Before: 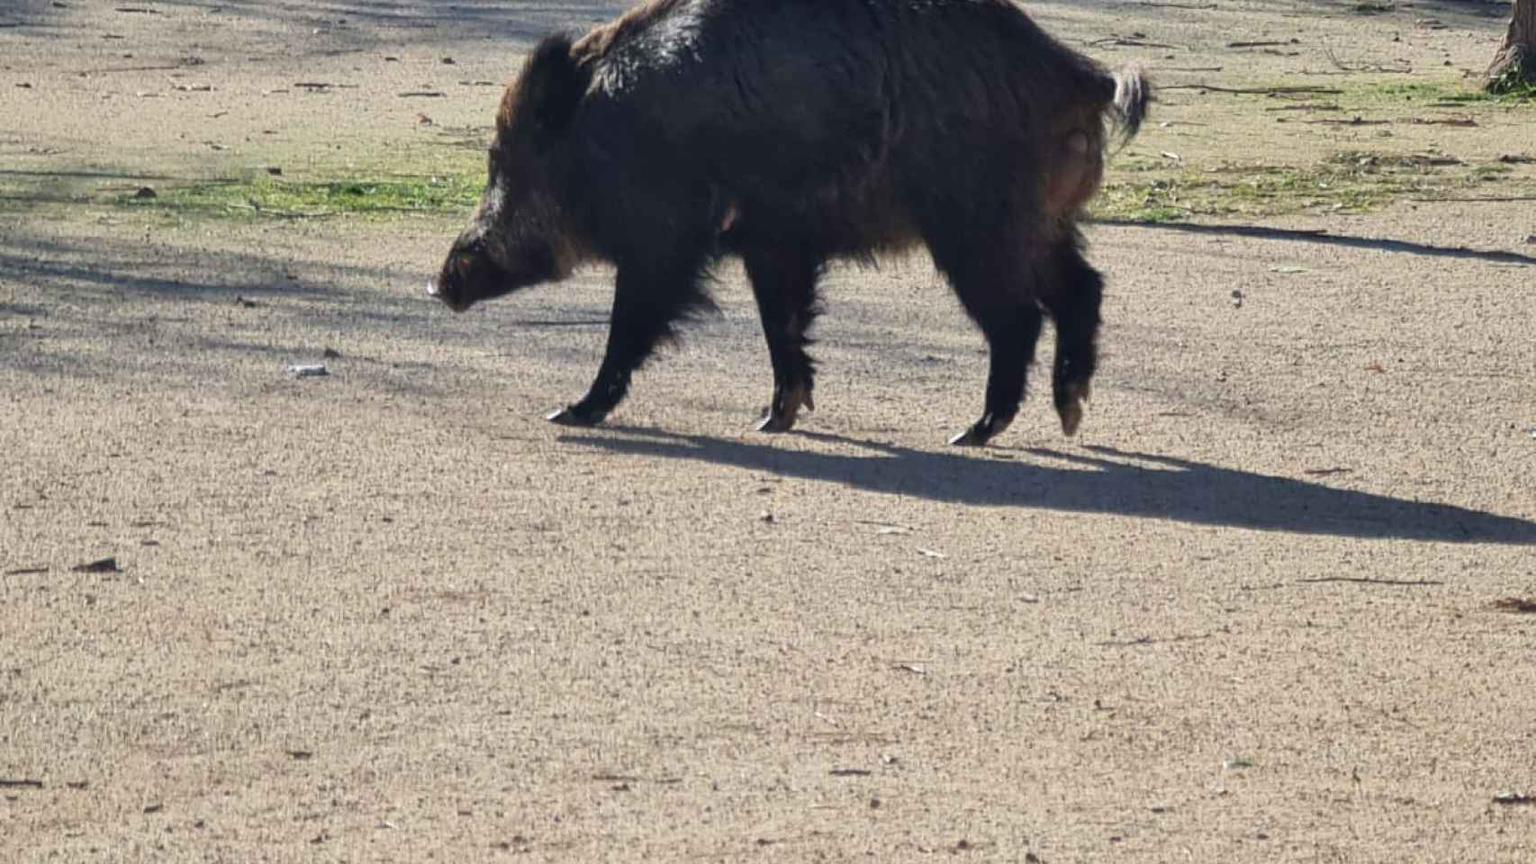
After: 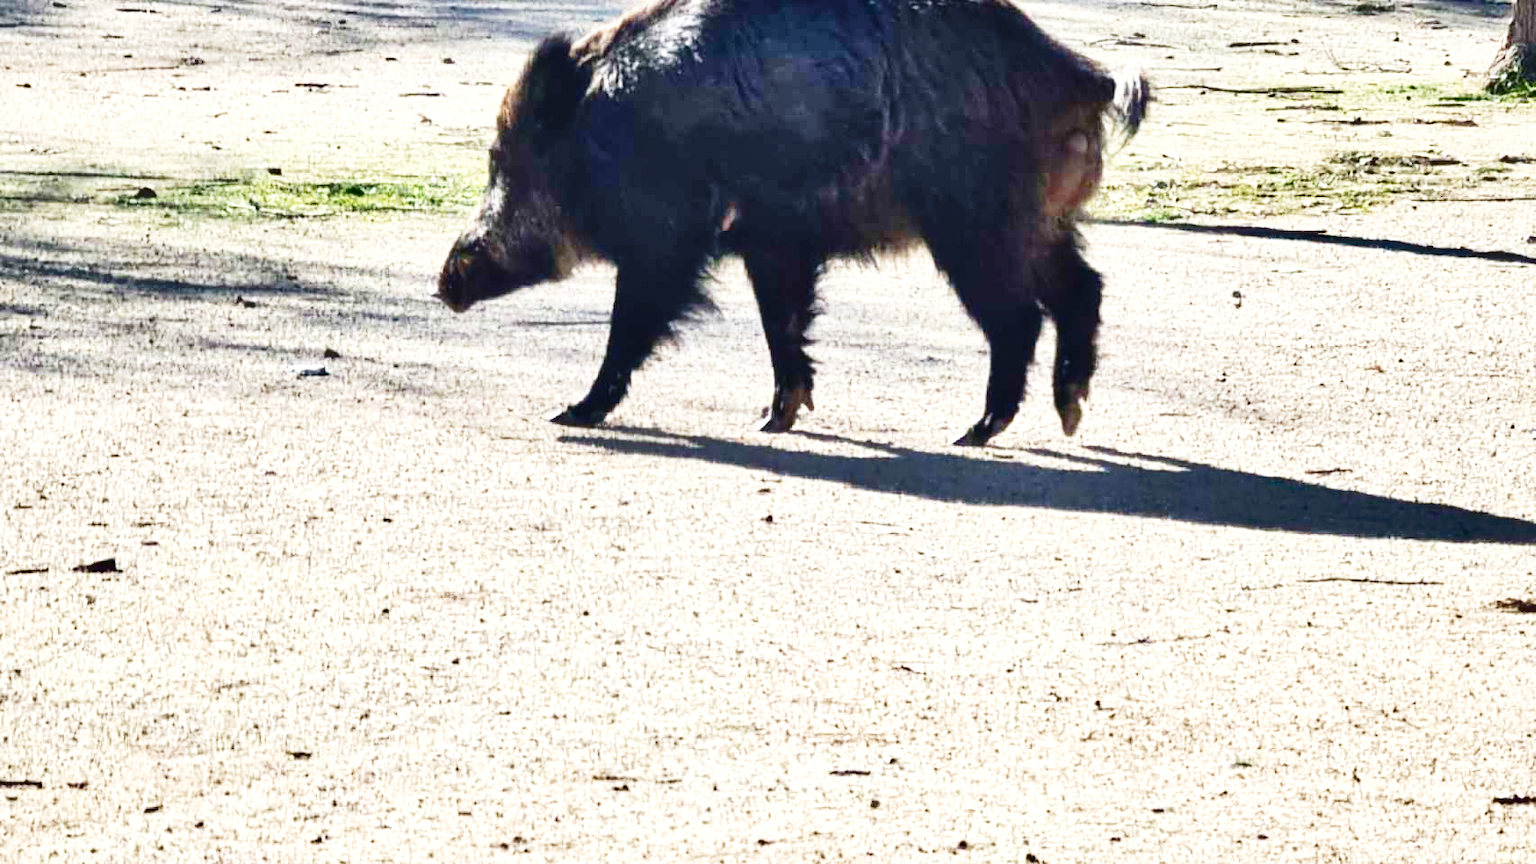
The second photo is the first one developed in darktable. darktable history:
color calibration: illuminant same as pipeline (D50), adaptation none (bypass), x 0.333, y 0.333, temperature 5012.84 K
base curve: curves: ch0 [(0, 0) (0.028, 0.03) (0.121, 0.232) (0.46, 0.748) (0.859, 0.968) (1, 1)], preserve colors none
exposure: black level correction 0, exposure 0.953 EV, compensate highlight preservation false
shadows and highlights: soften with gaussian
contrast brightness saturation: contrast 0.066, brightness -0.133, saturation 0.048
color correction: highlights b* 0.037
